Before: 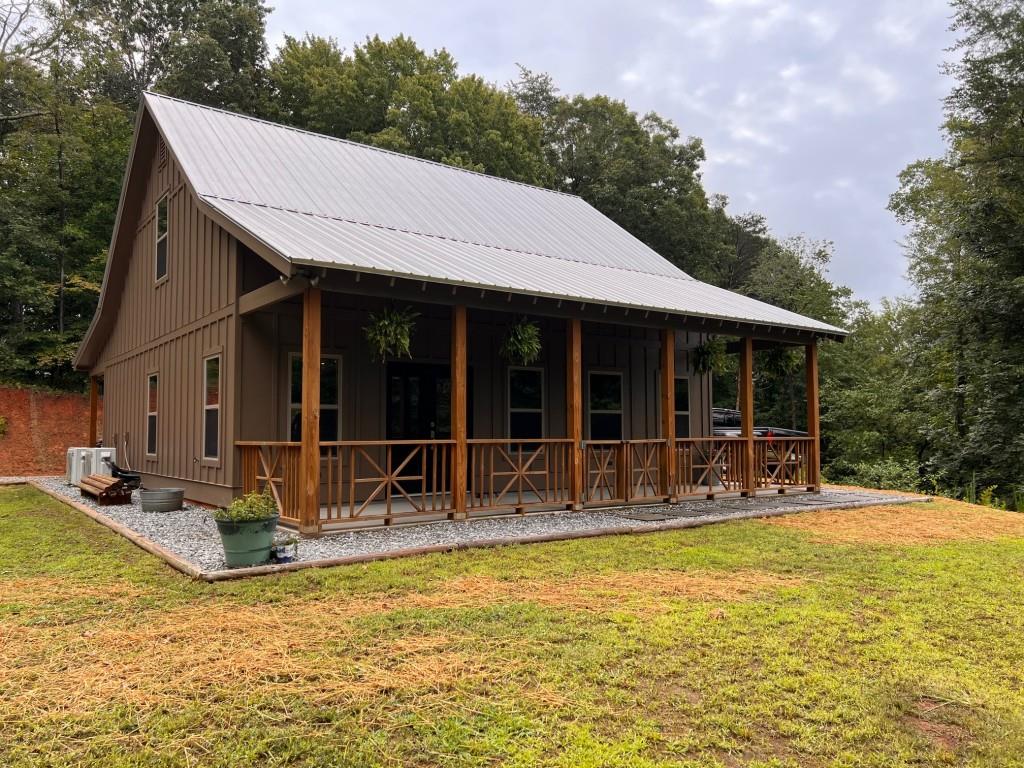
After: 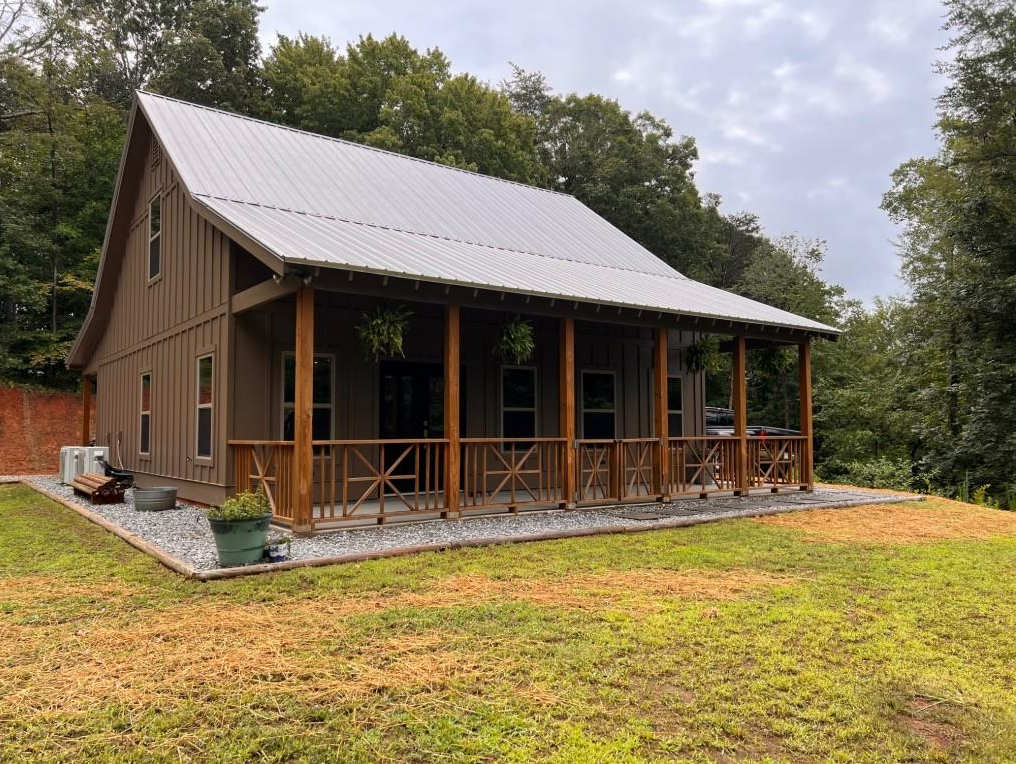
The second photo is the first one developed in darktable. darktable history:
crop and rotate: left 0.773%, top 0.204%, bottom 0.276%
exposure: compensate highlight preservation false
